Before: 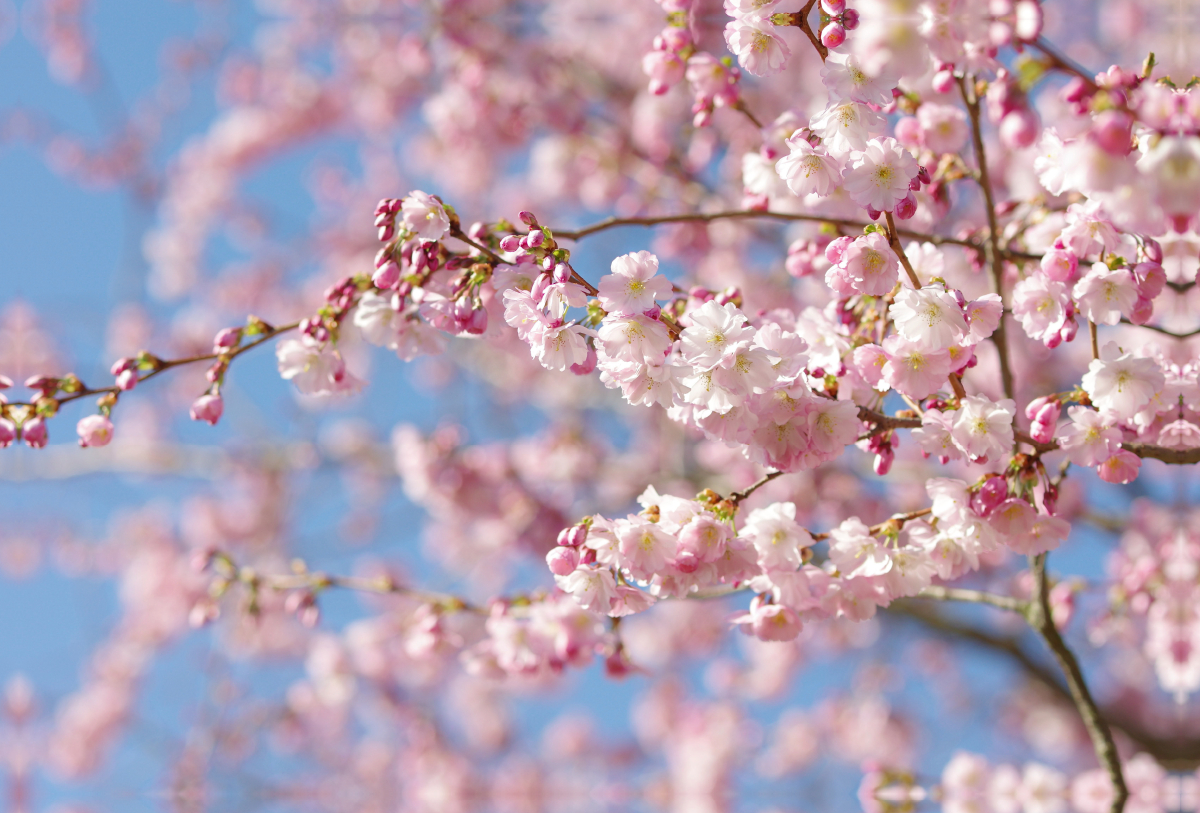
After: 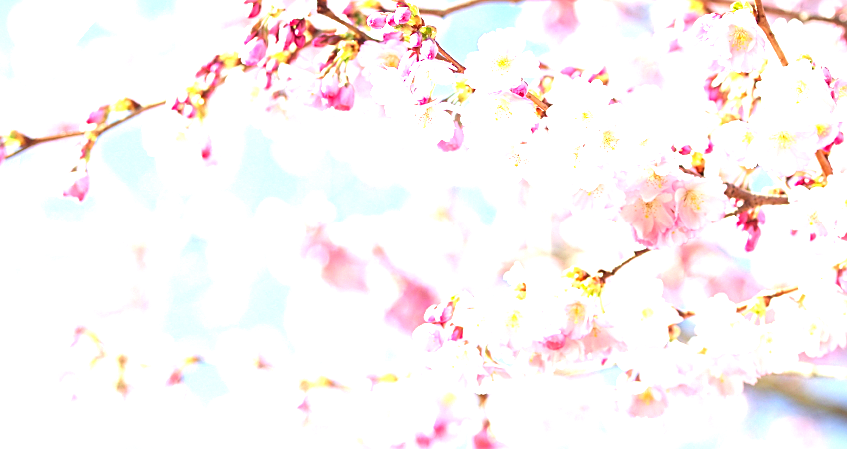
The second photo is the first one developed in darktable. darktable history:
sharpen: on, module defaults
exposure: exposure 1.99 EV, compensate highlight preservation false
vignetting: fall-off start 97.13%, width/height ratio 1.179, unbound false
crop: left 11.149%, top 27.439%, right 18.248%, bottom 17.279%
